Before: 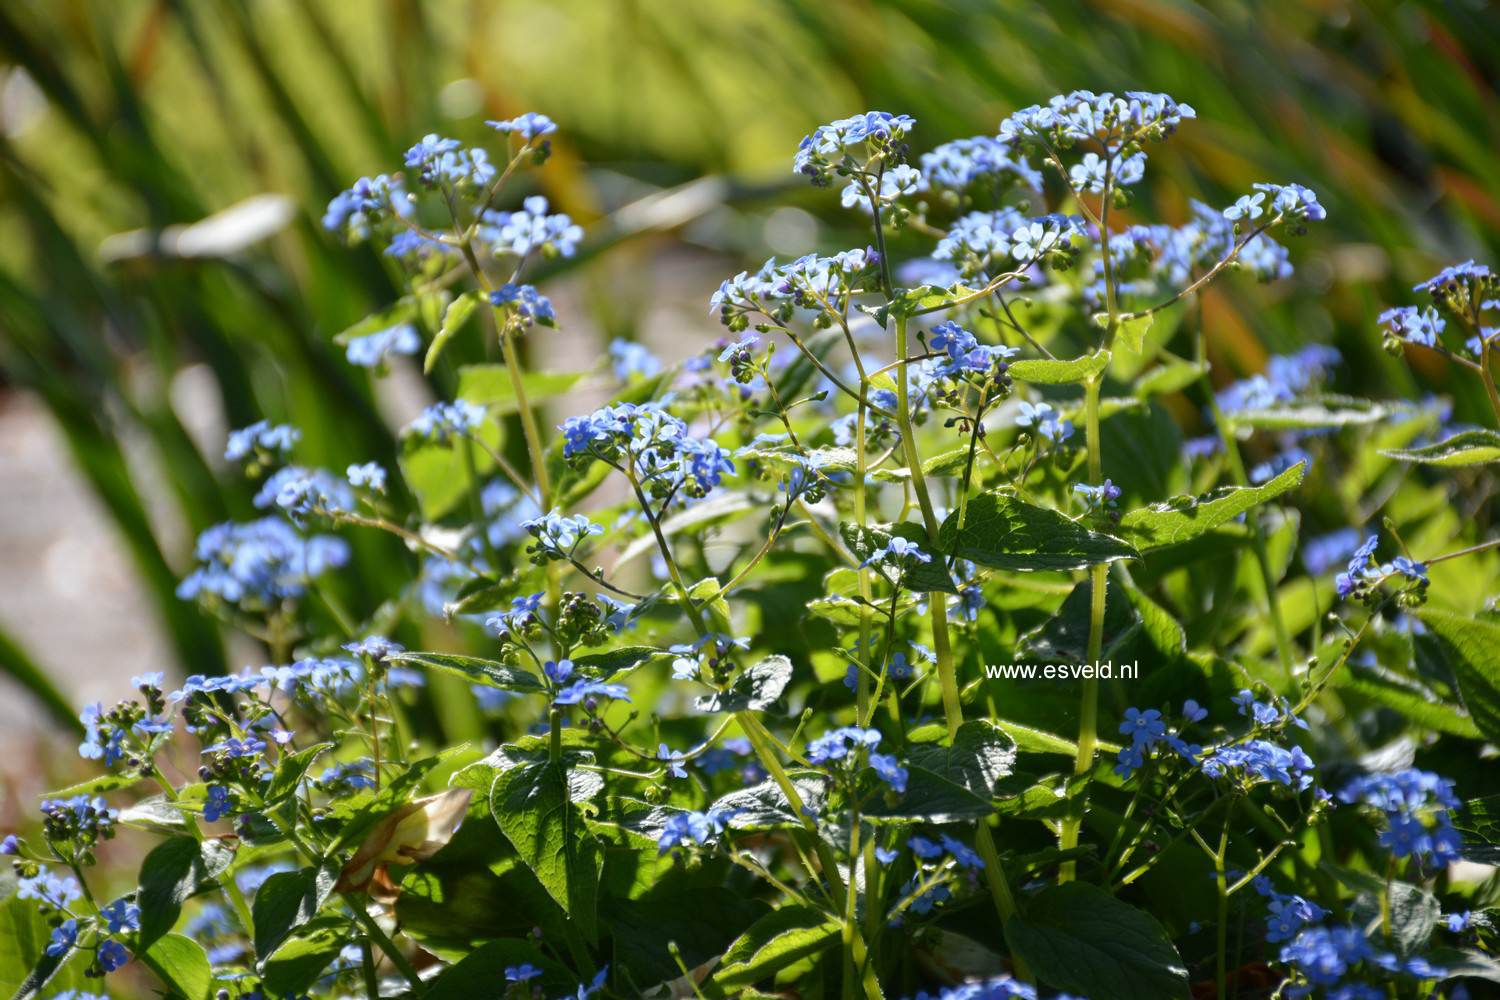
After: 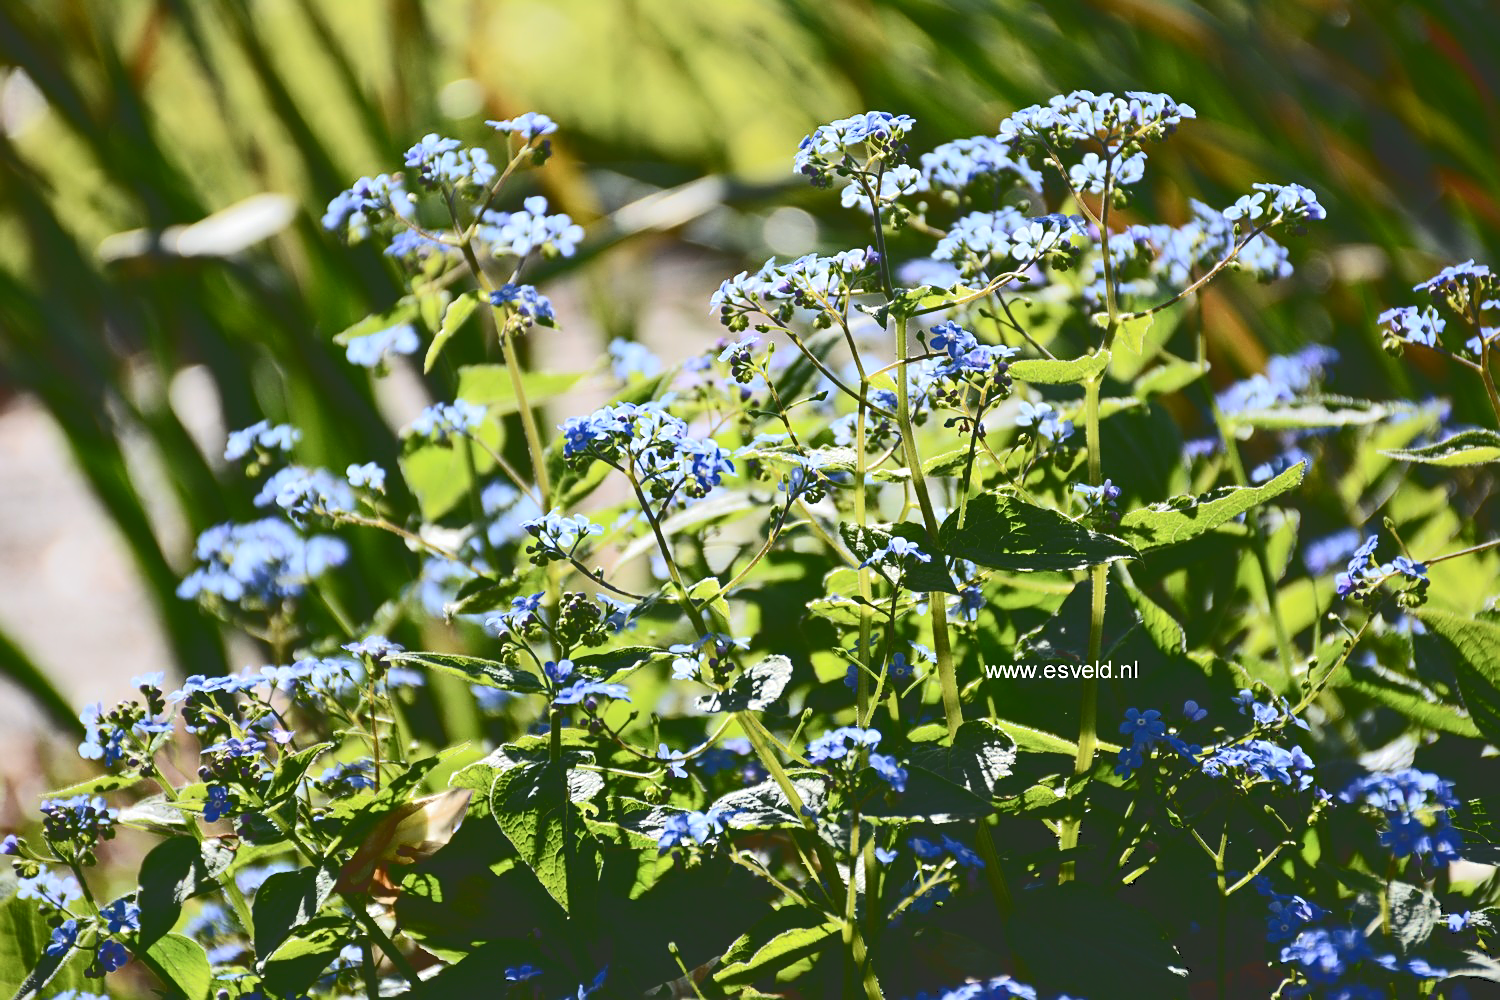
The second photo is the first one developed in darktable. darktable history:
tone curve: curves: ch0 [(0, 0) (0.003, 0.184) (0.011, 0.184) (0.025, 0.189) (0.044, 0.192) (0.069, 0.194) (0.1, 0.2) (0.136, 0.202) (0.177, 0.206) (0.224, 0.214) (0.277, 0.243) (0.335, 0.297) (0.399, 0.39) (0.468, 0.508) (0.543, 0.653) (0.623, 0.754) (0.709, 0.834) (0.801, 0.887) (0.898, 0.925) (1, 1)], color space Lab, independent channels
sharpen: on, module defaults
